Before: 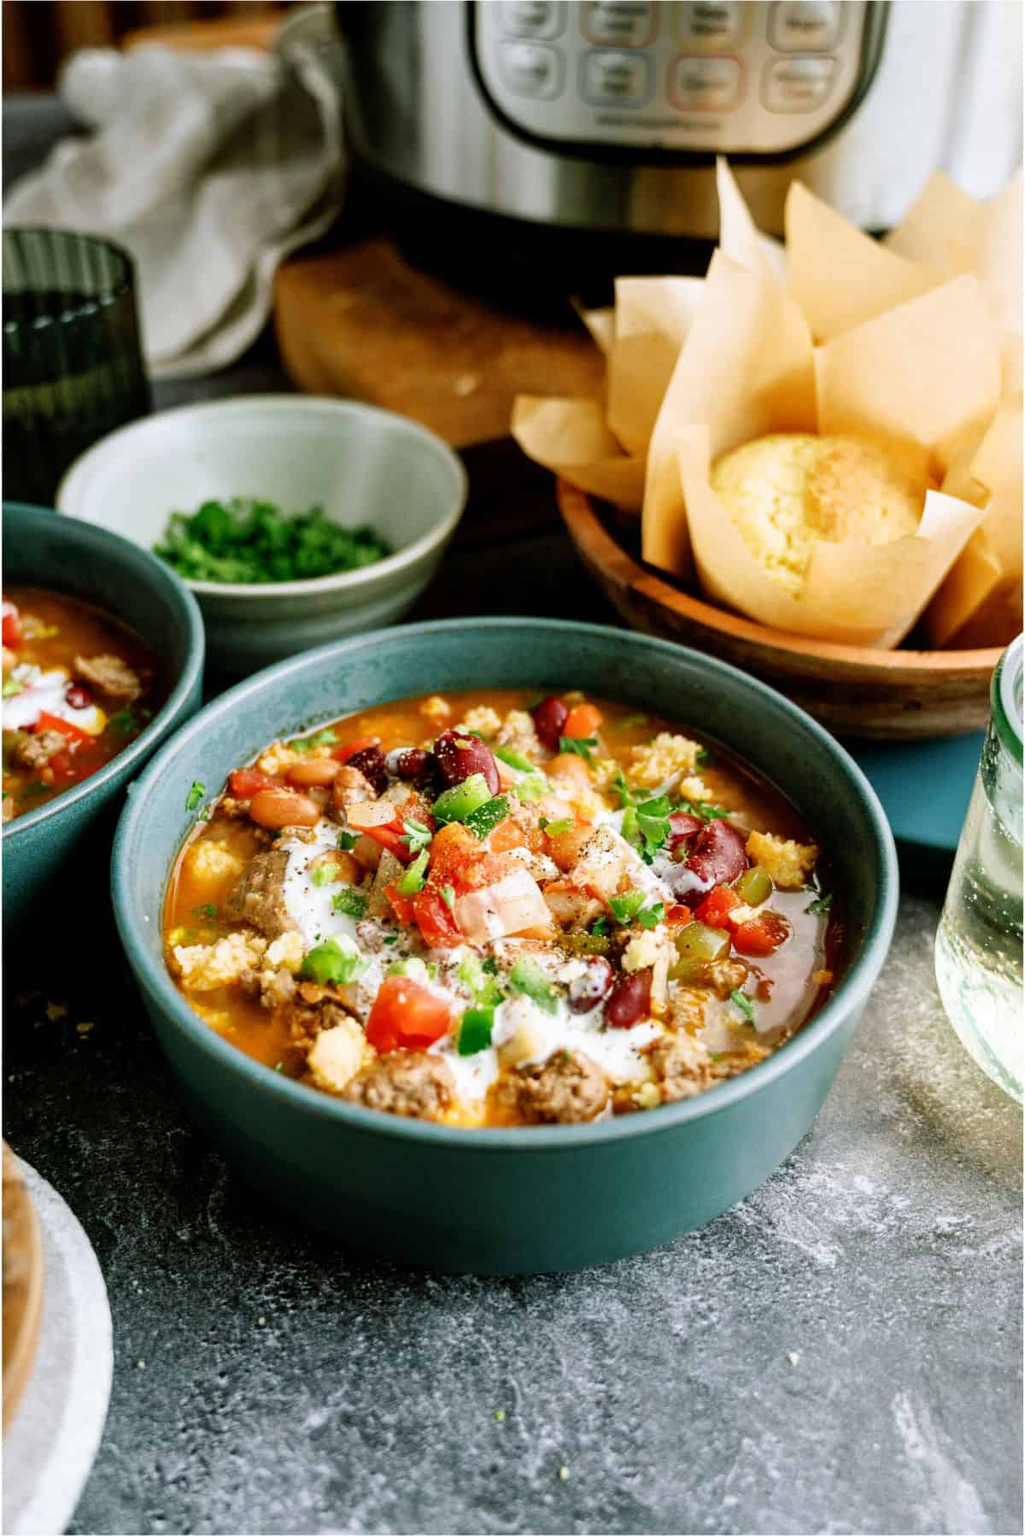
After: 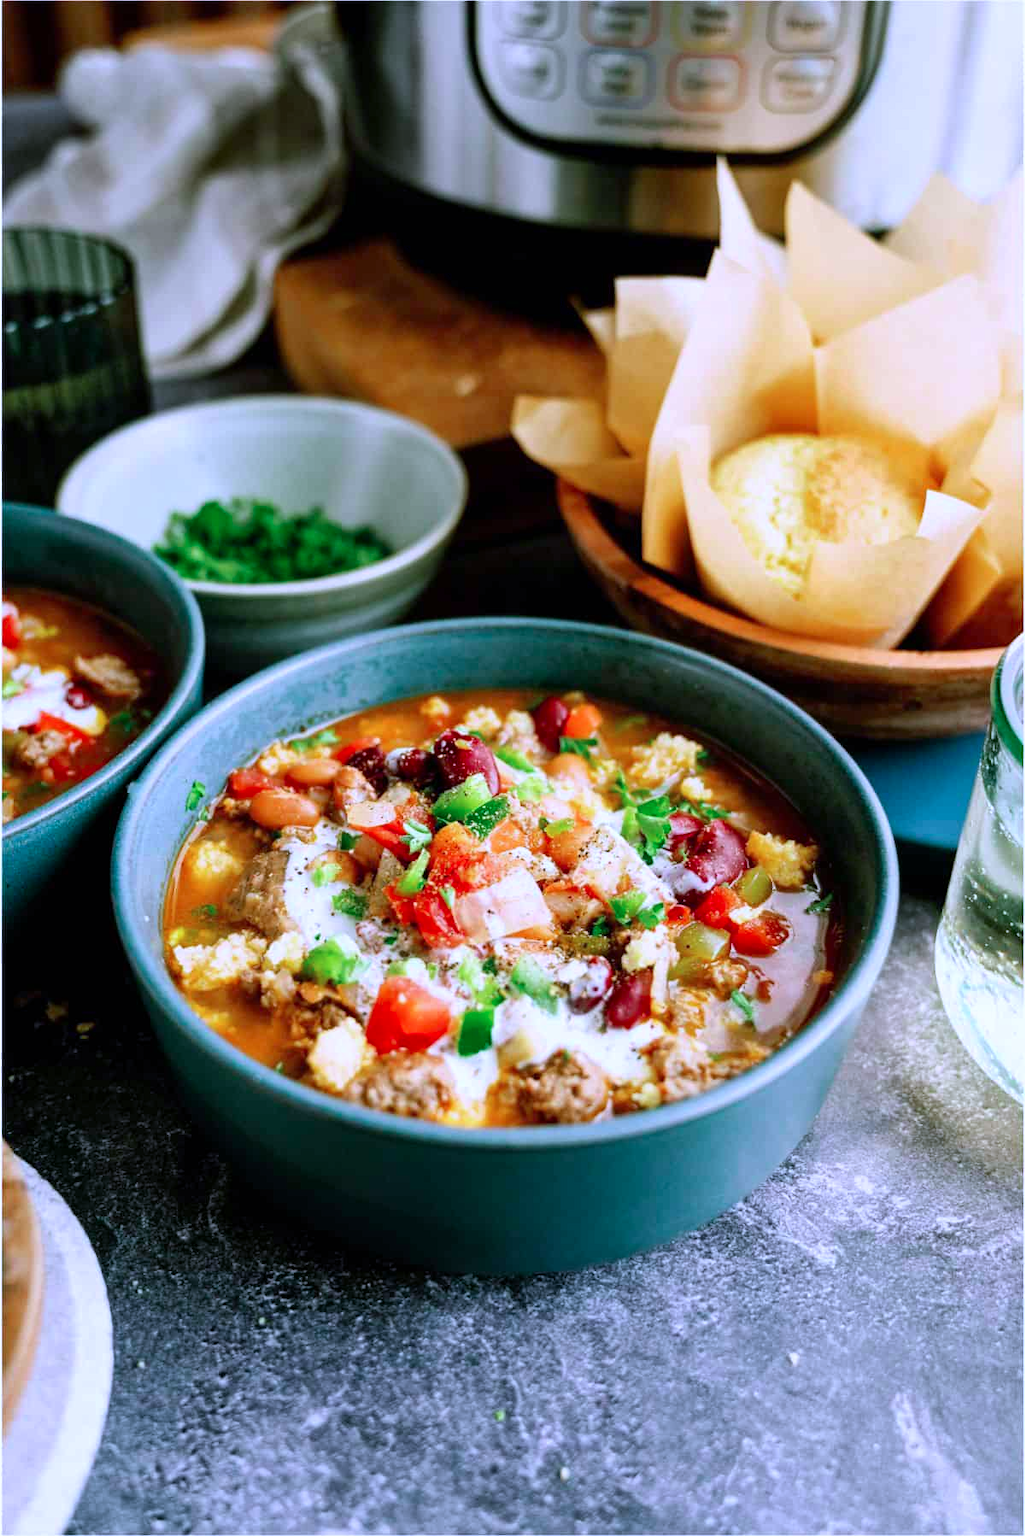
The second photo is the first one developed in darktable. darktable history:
color calibration: output R [0.948, 0.091, -0.04, 0], output G [-0.3, 1.384, -0.085, 0], output B [-0.108, 0.061, 1.08, 0], illuminant as shot in camera, x 0.379, y 0.396, temperature 4146.27 K
